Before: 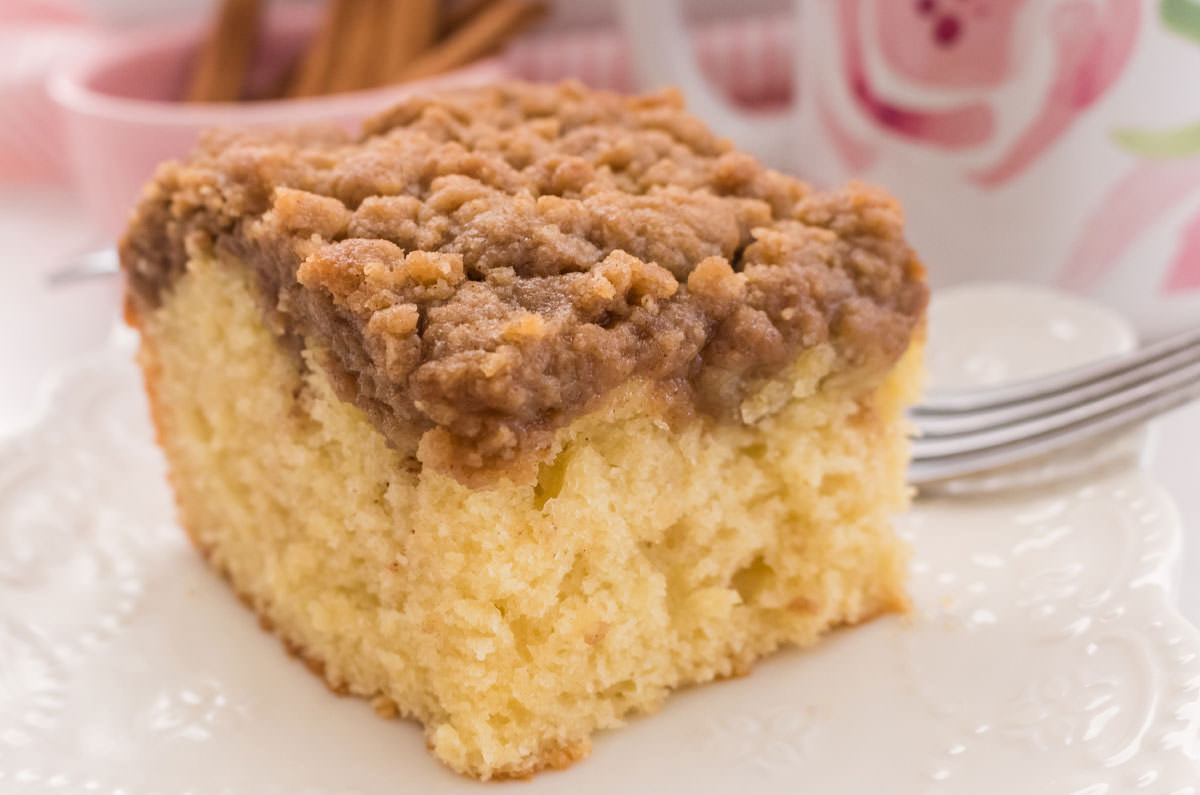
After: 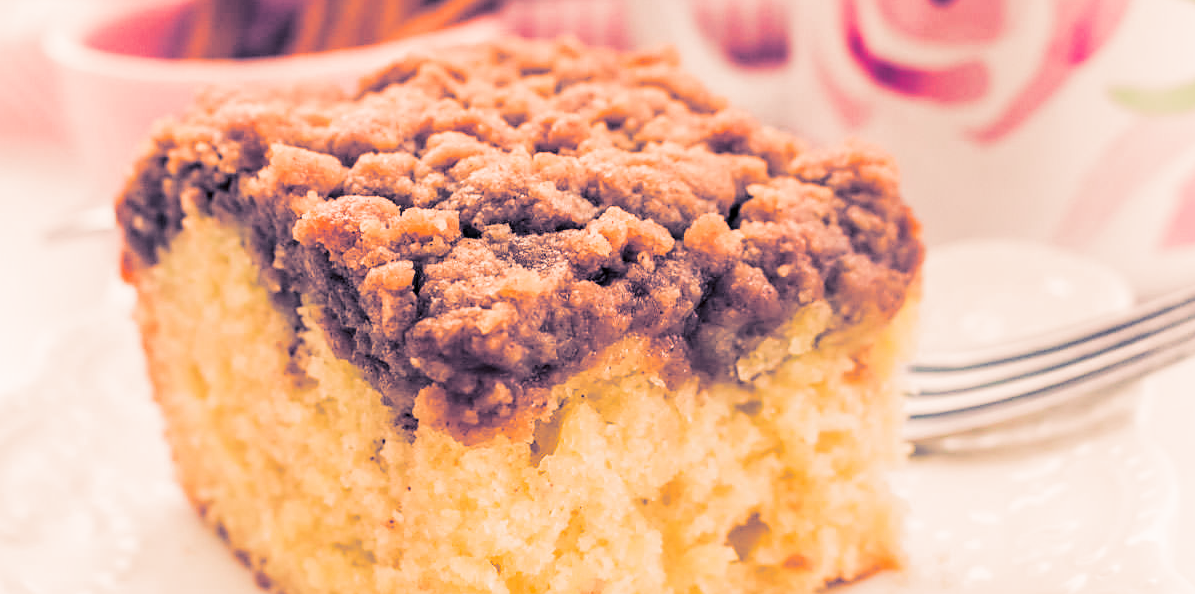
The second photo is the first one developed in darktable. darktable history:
filmic rgb: black relative exposure -5 EV, hardness 2.88, contrast 1.5
white balance: red 0.978, blue 0.999
crop: left 0.387%, top 5.469%, bottom 19.809%
sharpen: radius 1.864, amount 0.398, threshold 1.271
color contrast: green-magenta contrast 1.73, blue-yellow contrast 1.15
exposure: exposure 0.566 EV, compensate highlight preservation false
local contrast: on, module defaults
split-toning: shadows › hue 226.8°, shadows › saturation 0.56, highlights › hue 28.8°, balance -40, compress 0%
